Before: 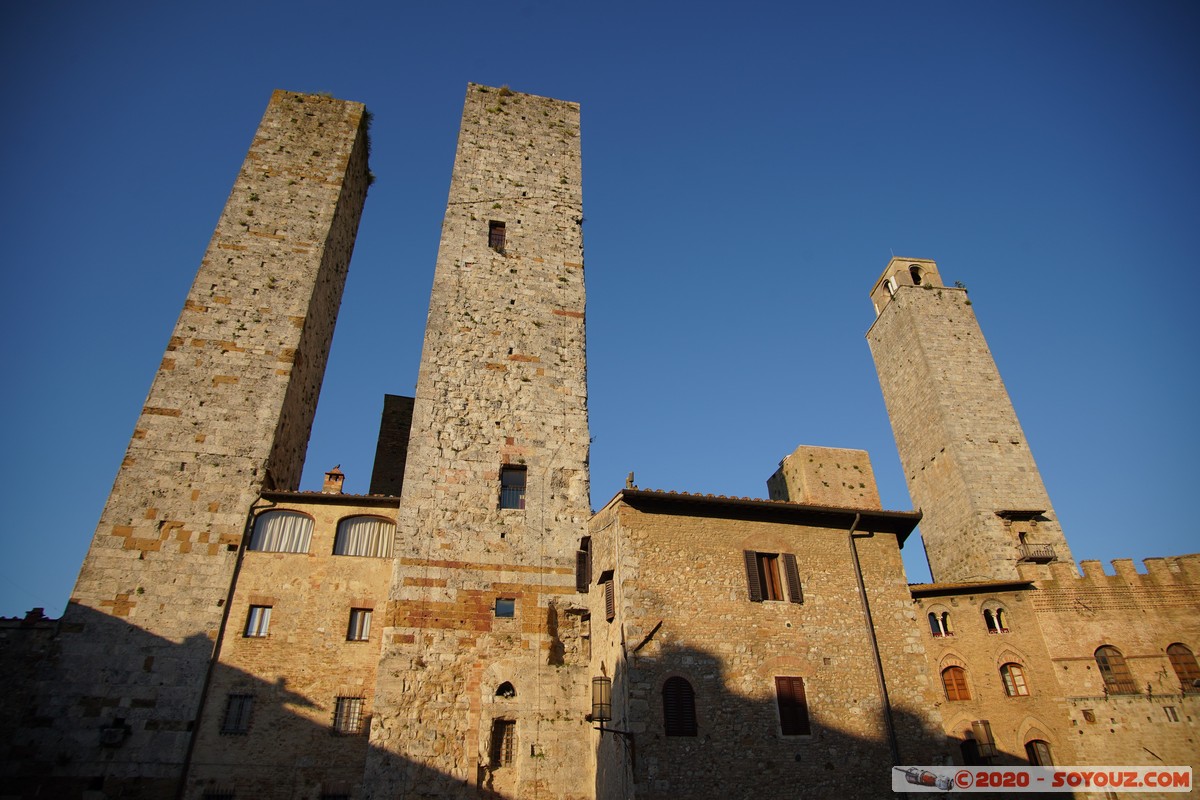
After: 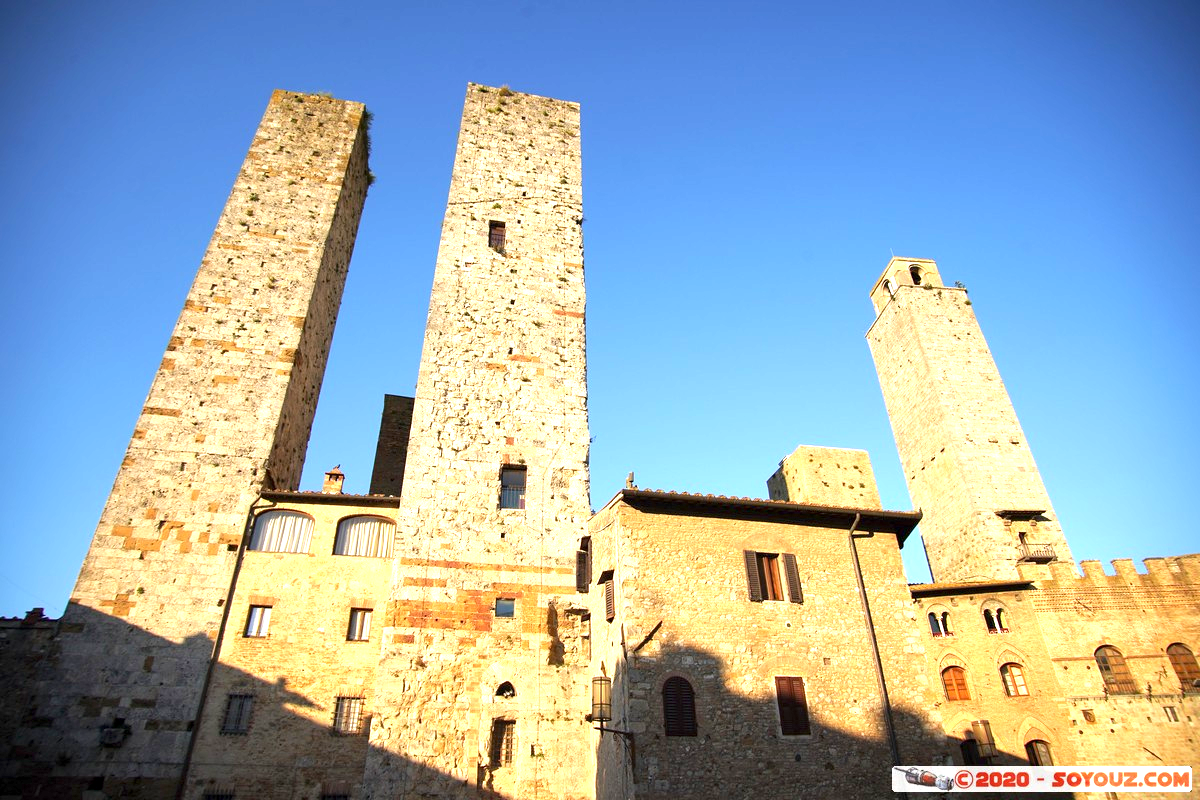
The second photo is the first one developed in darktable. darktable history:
exposure: black level correction 0.001, exposure 1.725 EV, compensate exposure bias true, compensate highlight preservation false
